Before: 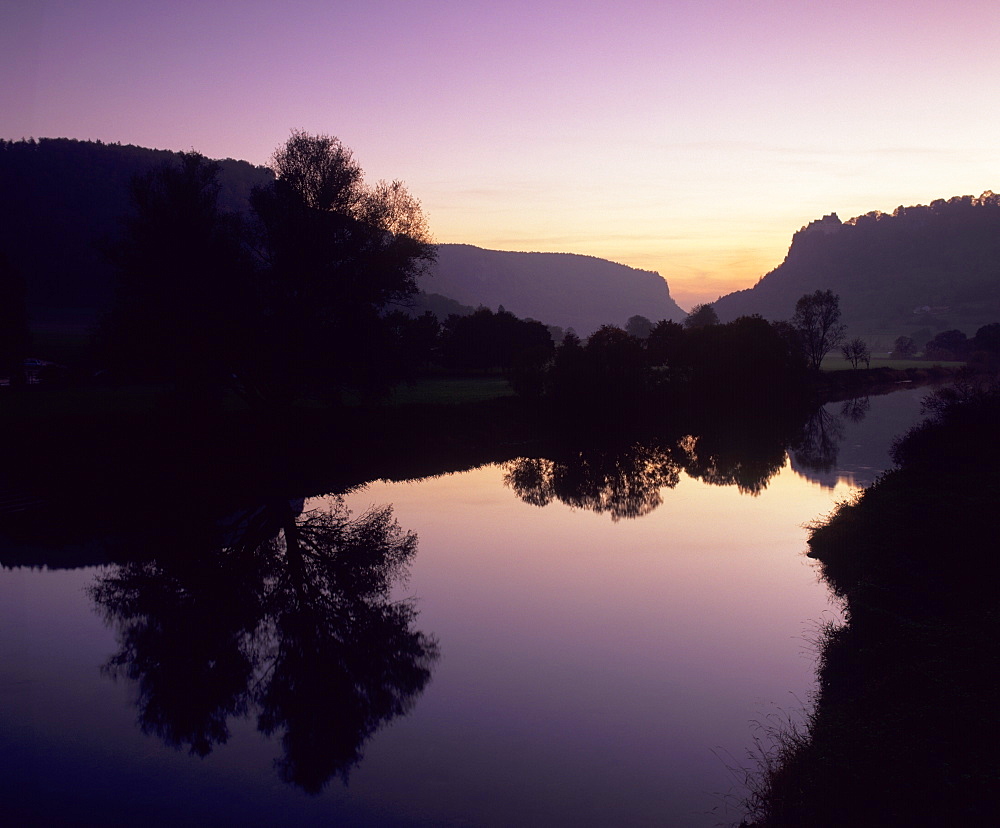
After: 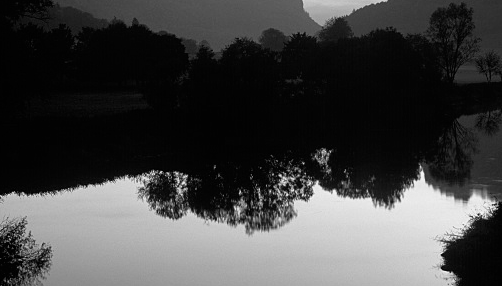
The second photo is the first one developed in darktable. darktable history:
monochrome: on, module defaults
crop: left 36.607%, top 34.735%, right 13.146%, bottom 30.611%
